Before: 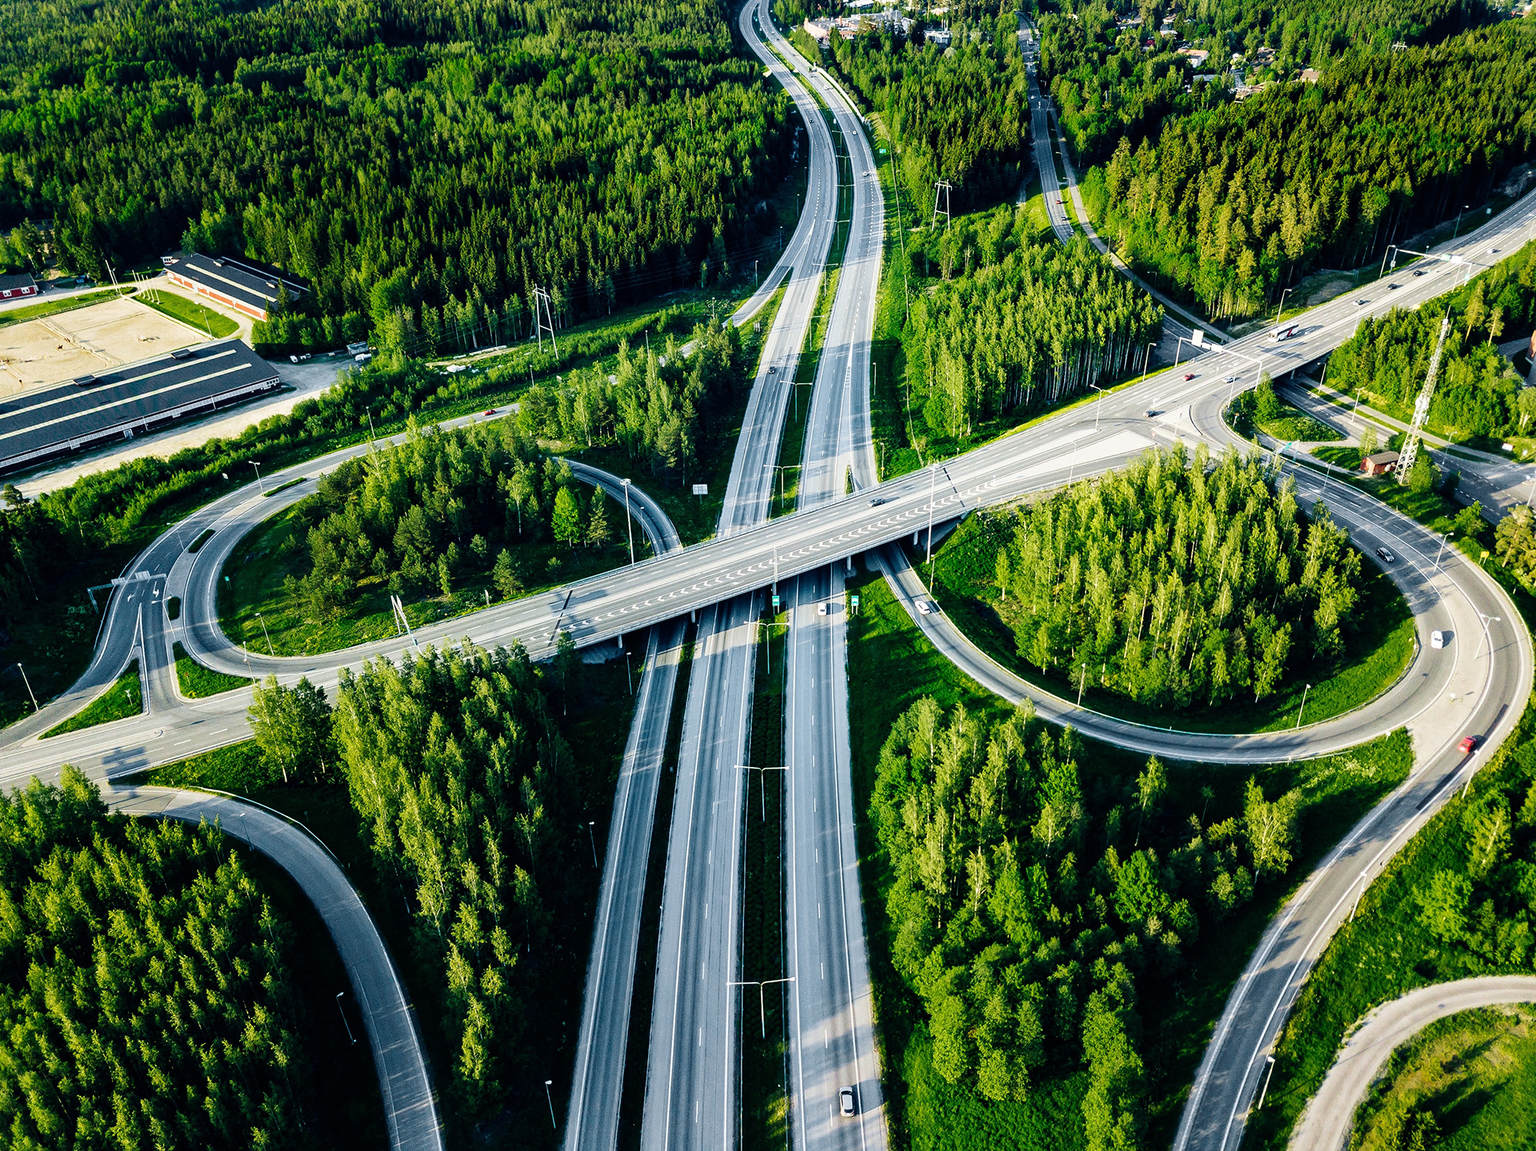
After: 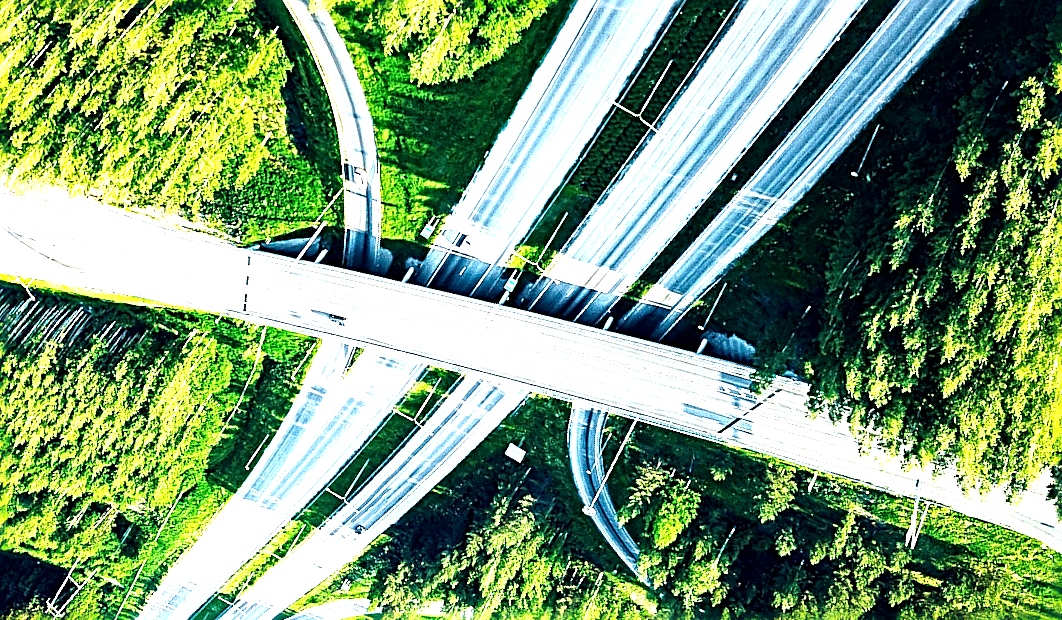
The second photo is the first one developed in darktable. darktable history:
exposure: black level correction 0.001, exposure 1.737 EV, compensate exposure bias true, compensate highlight preservation false
sharpen: radius 3.039, amount 0.768
crop and rotate: angle 147.41°, left 9.186%, top 15.676%, right 4.384%, bottom 17.013%
